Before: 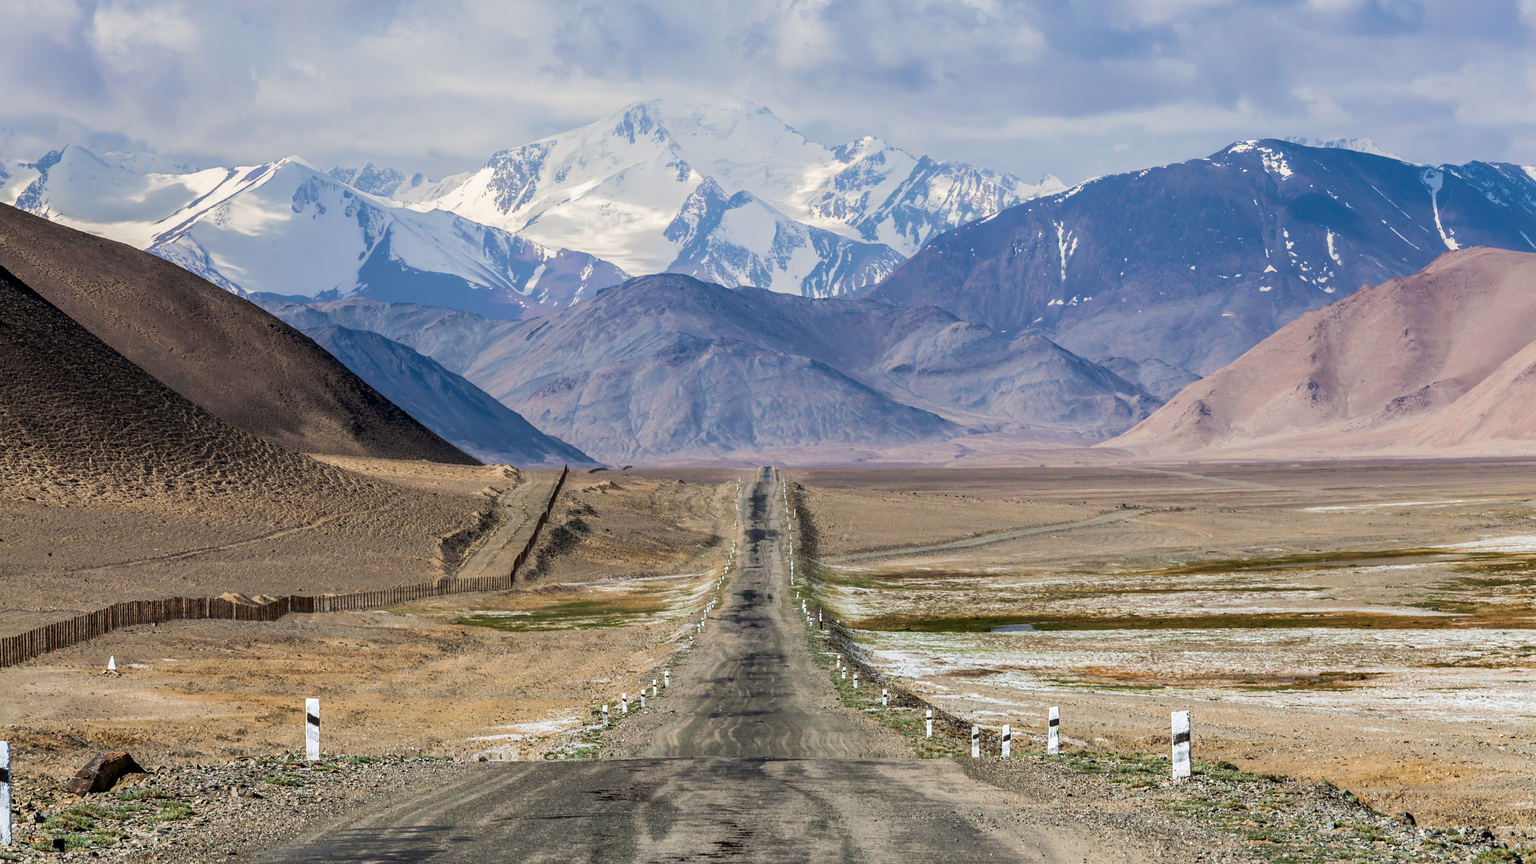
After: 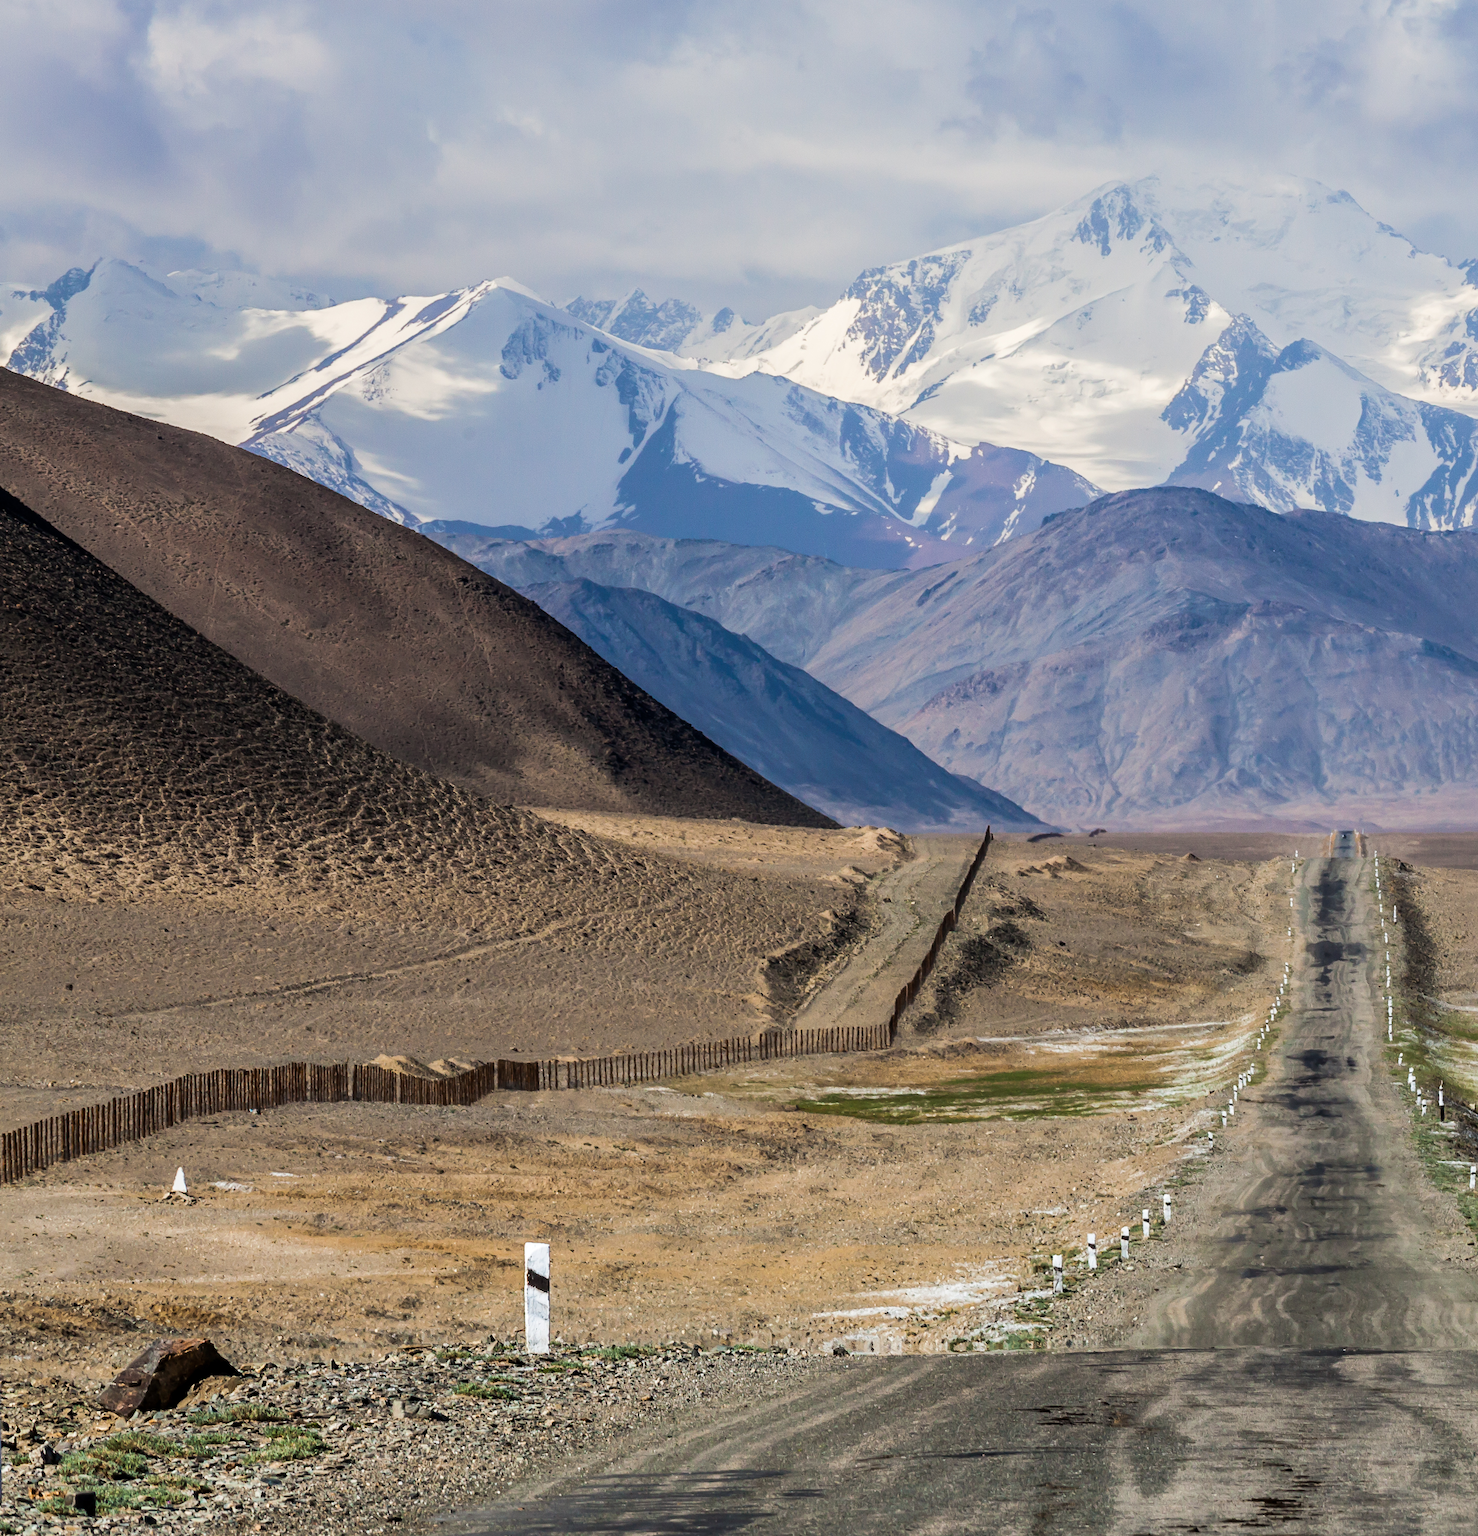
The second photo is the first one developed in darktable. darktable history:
crop: left 0.714%, right 45.178%, bottom 0.091%
